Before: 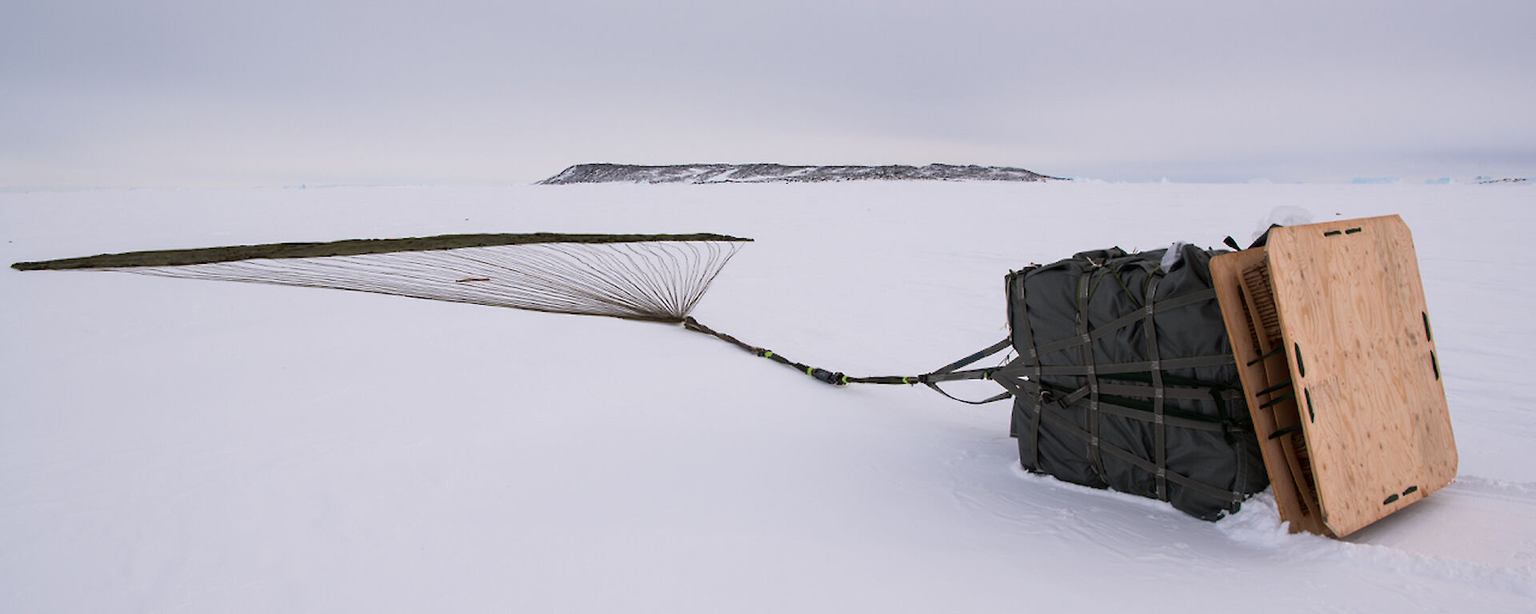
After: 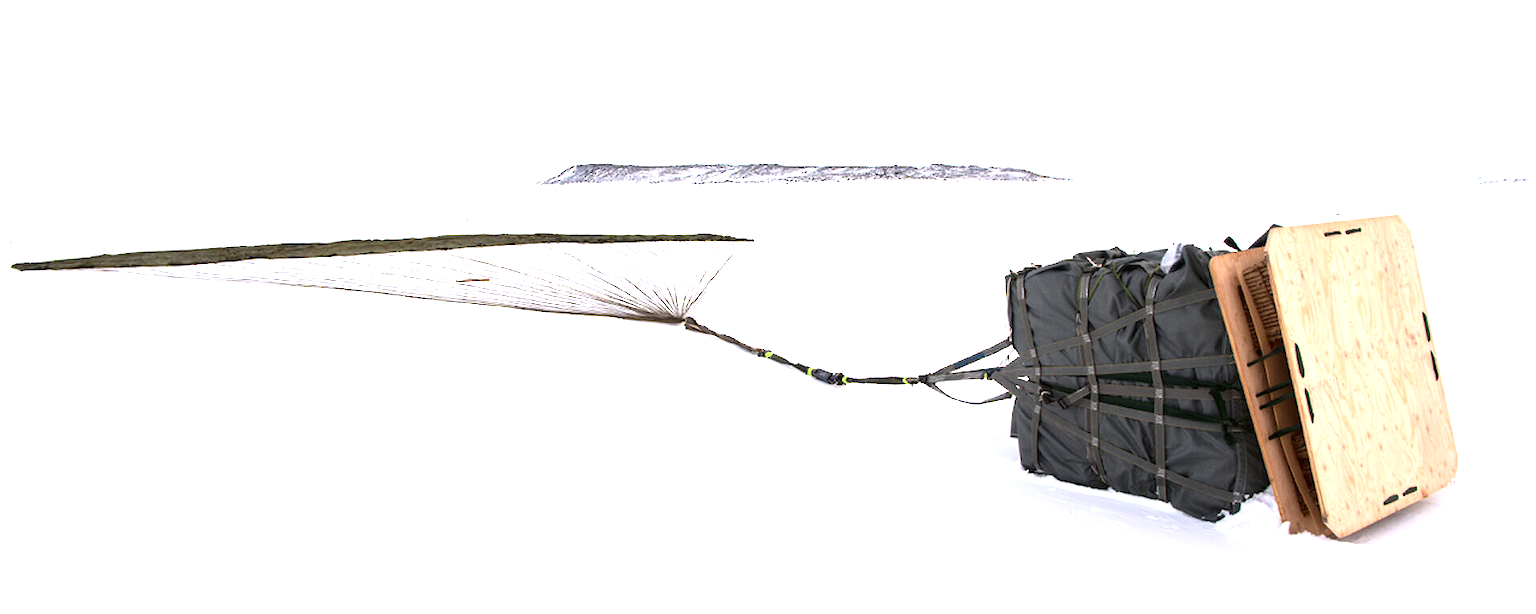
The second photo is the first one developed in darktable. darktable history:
contrast brightness saturation: contrast 0.142
exposure: black level correction 0, exposure 1.525 EV, compensate highlight preservation false
